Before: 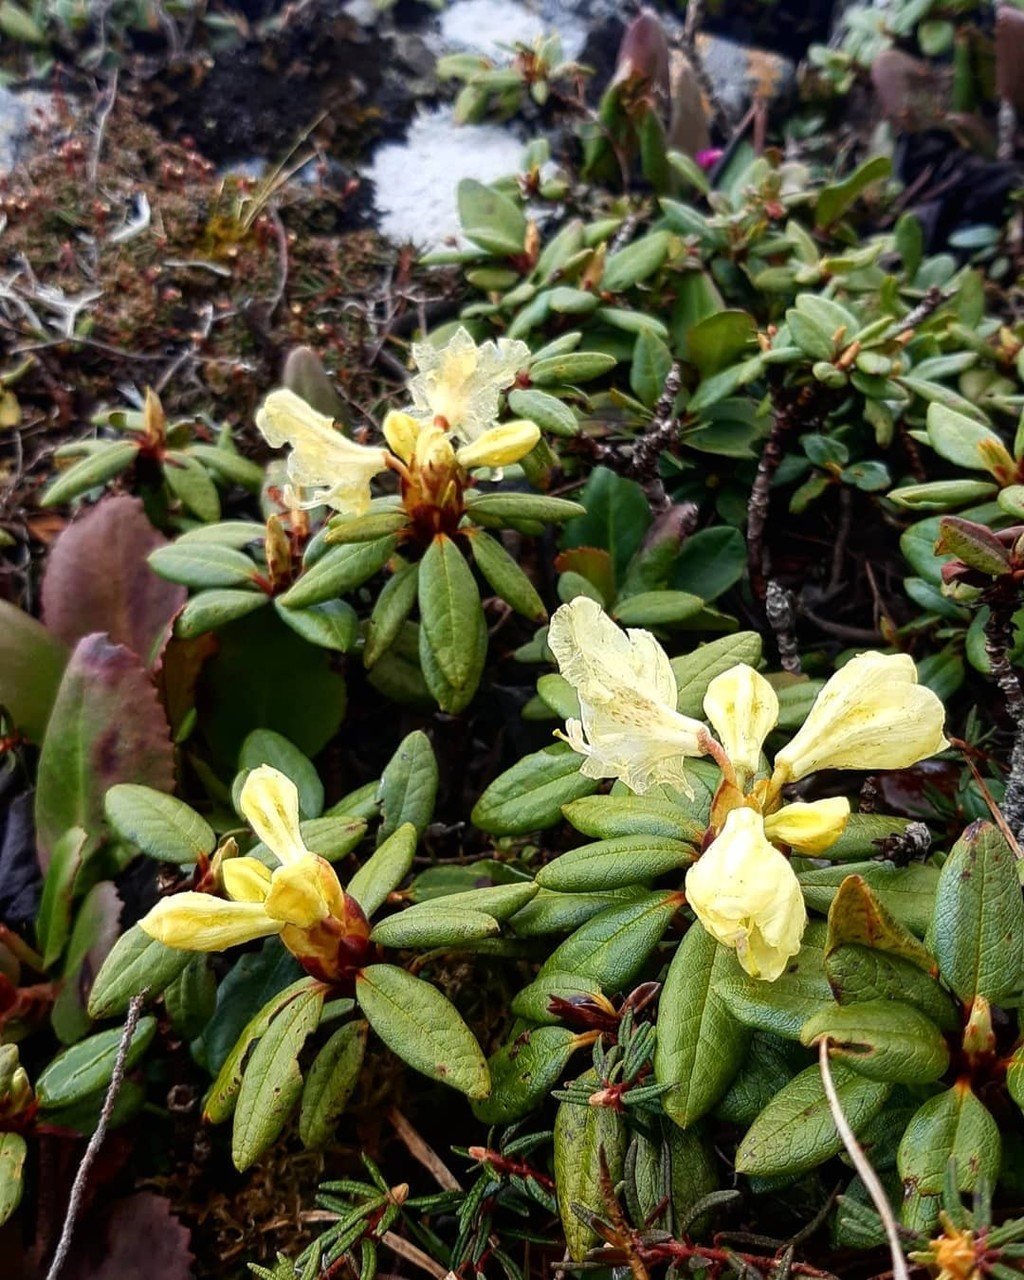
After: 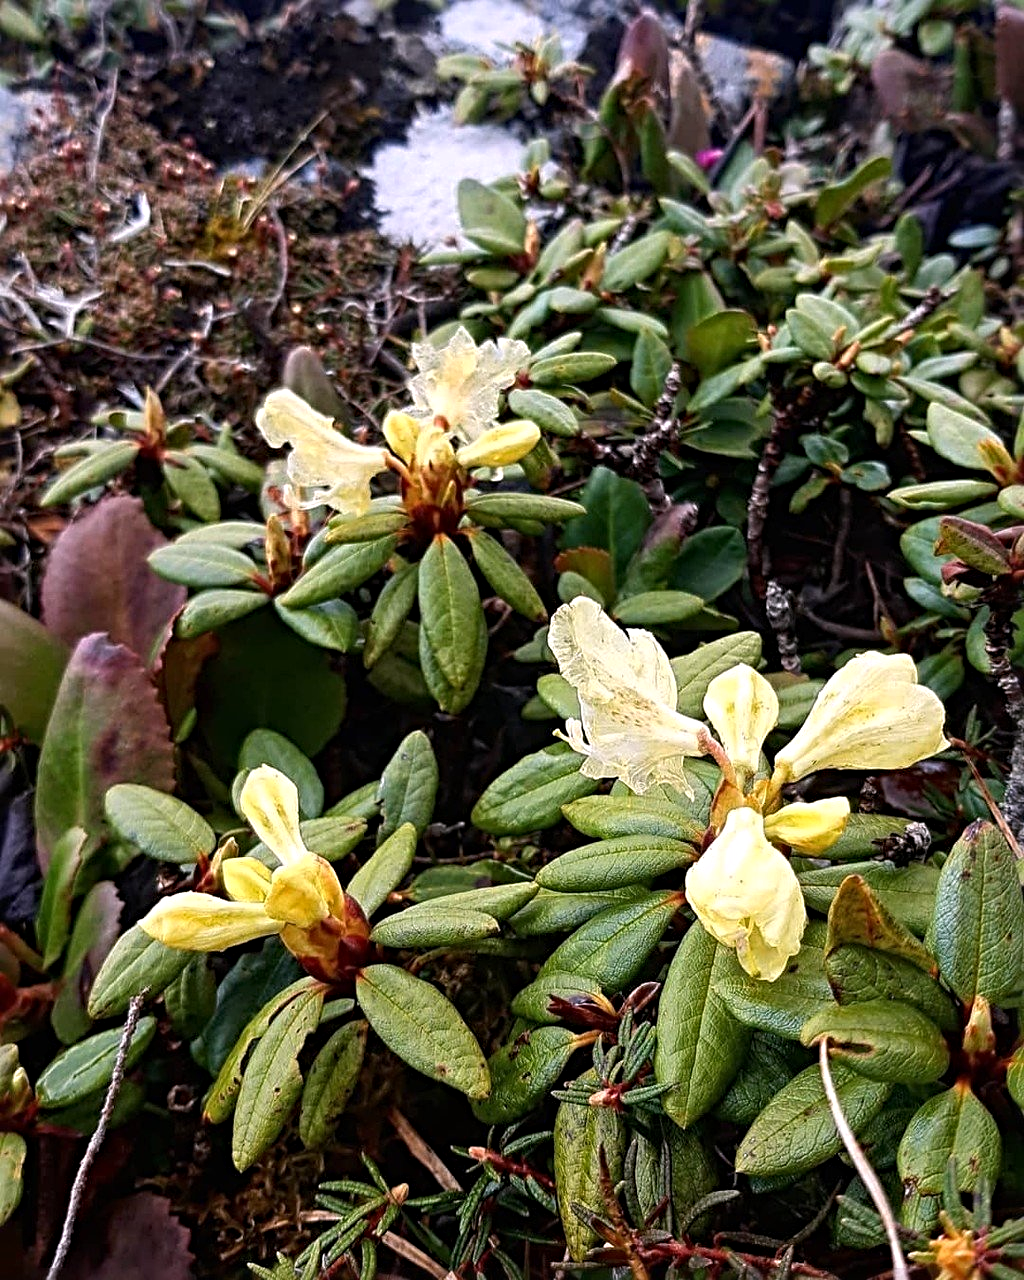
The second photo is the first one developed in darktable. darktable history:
sharpen: radius 4.883
white balance: red 1.05, blue 1.072
